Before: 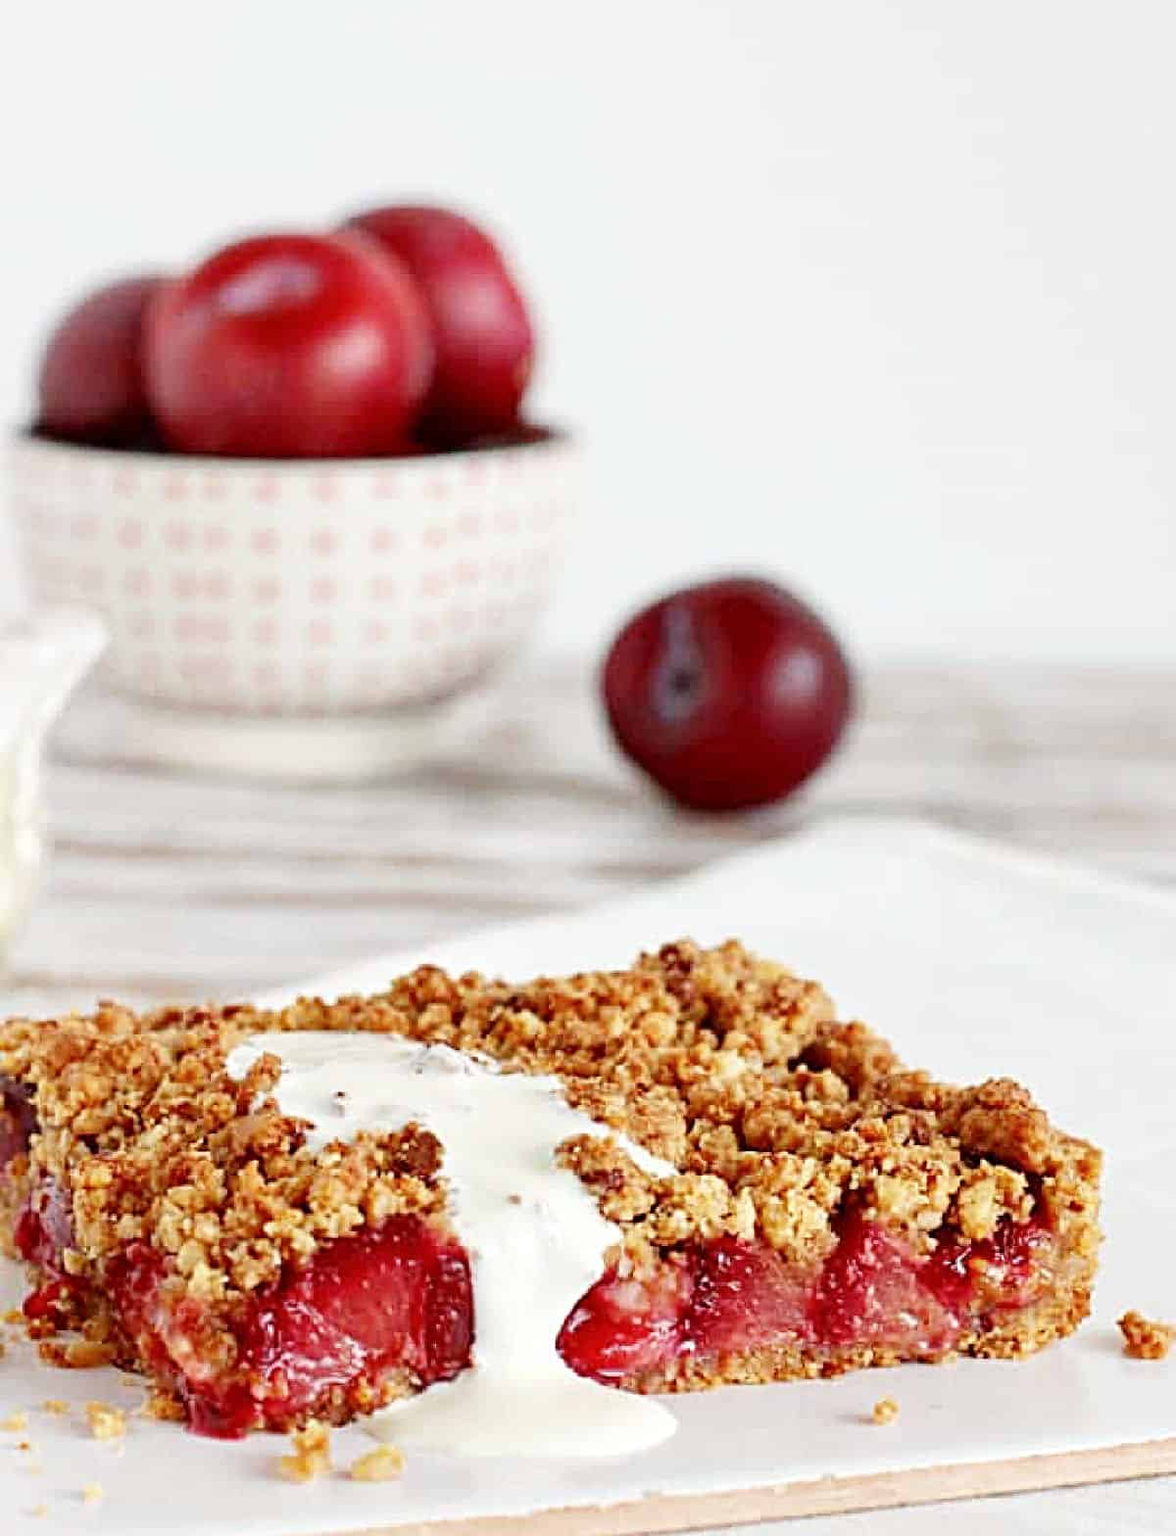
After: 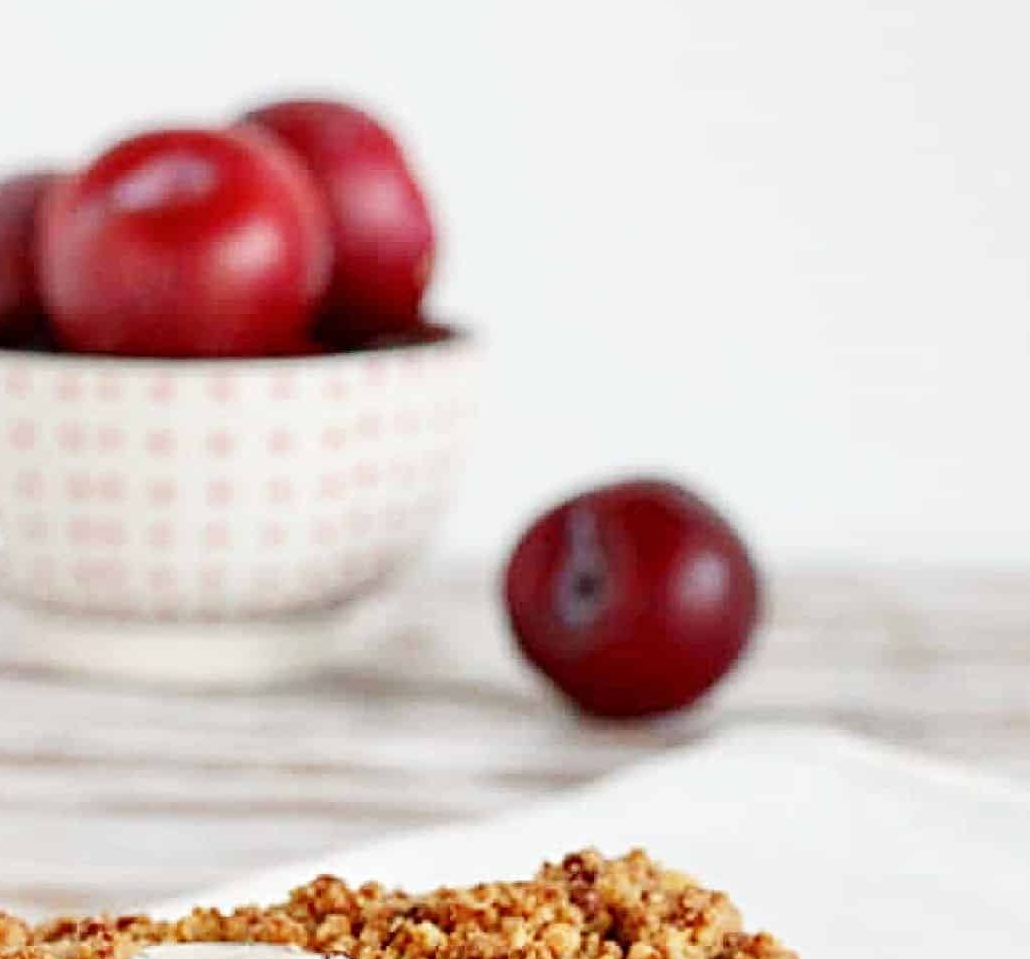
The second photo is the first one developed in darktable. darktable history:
crop and rotate: left 9.244%, top 7.12%, right 4.869%, bottom 31.684%
